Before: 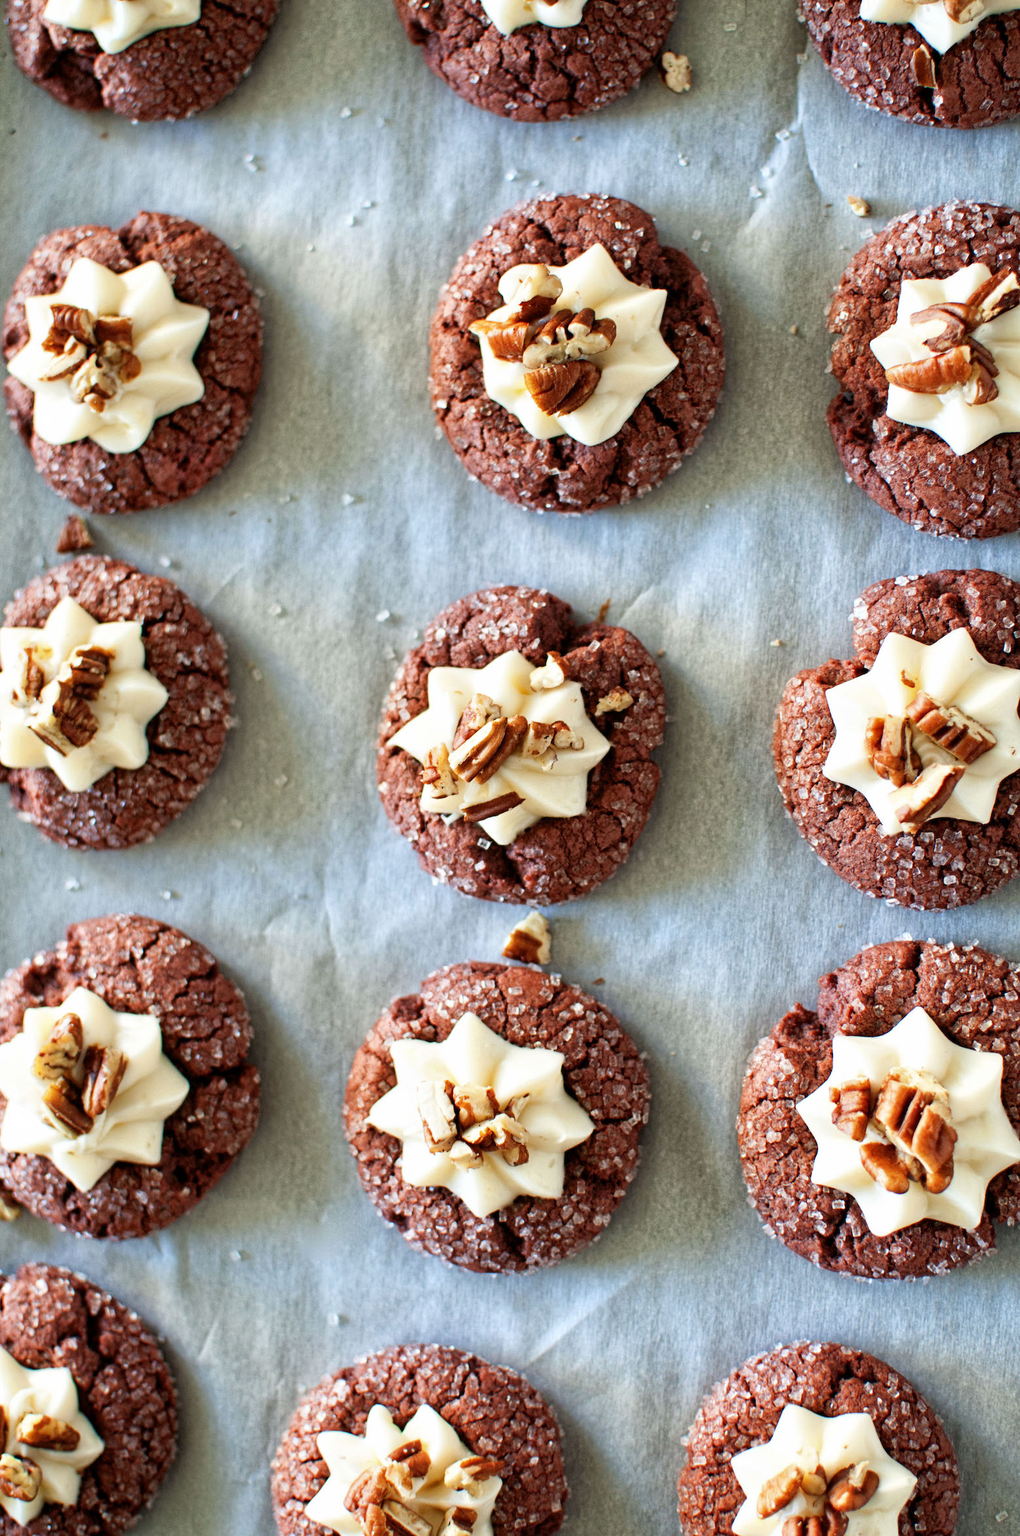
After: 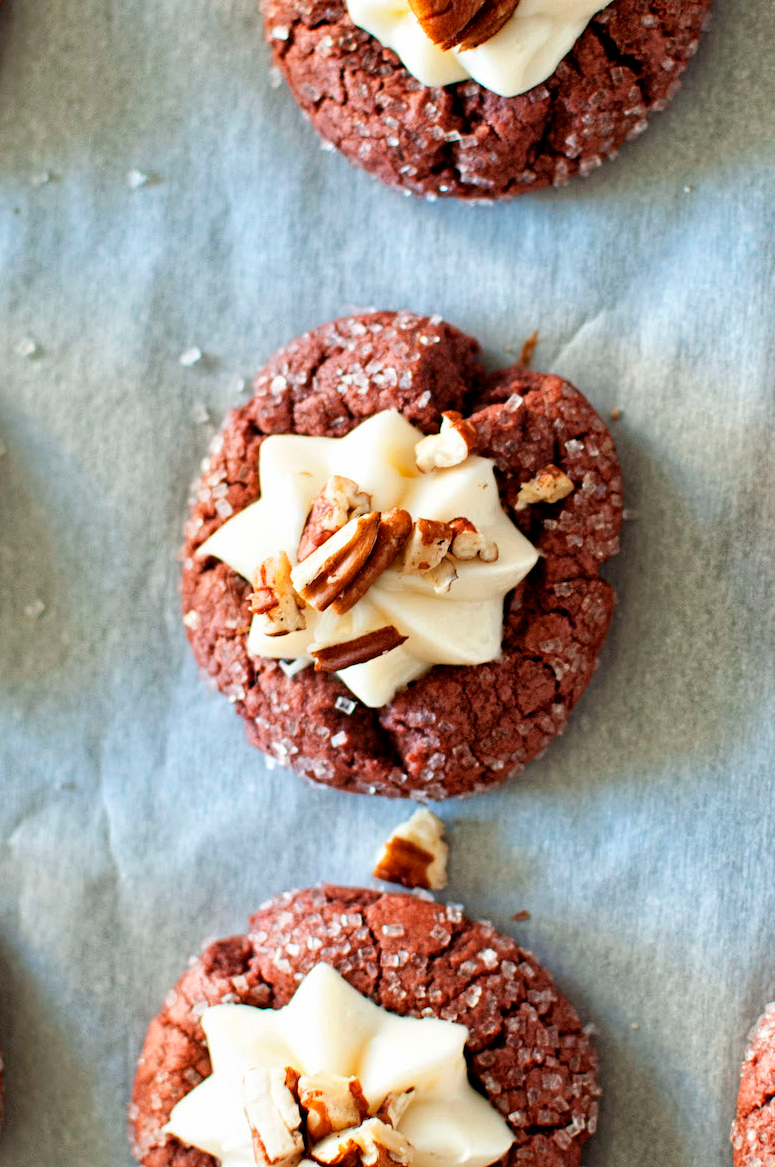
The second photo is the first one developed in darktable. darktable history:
crop: left 25.338%, top 24.924%, right 24.949%, bottom 25.366%
